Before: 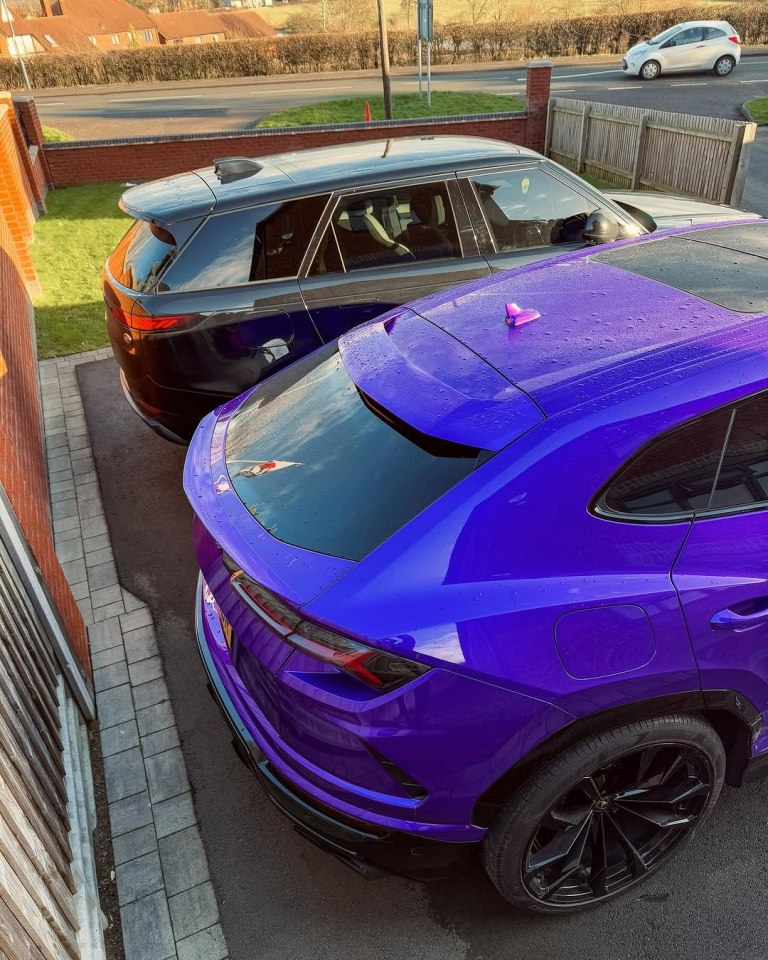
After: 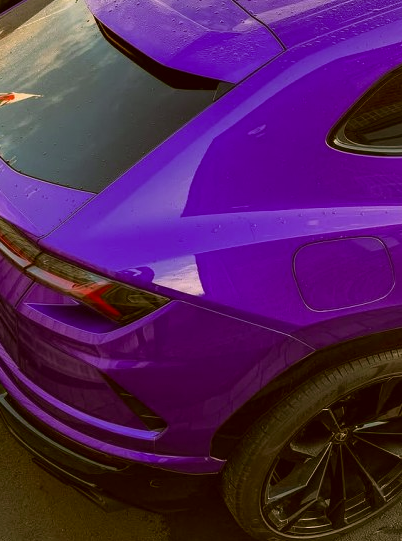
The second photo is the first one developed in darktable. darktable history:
crop: left 34.031%, top 38.395%, right 13.568%, bottom 5.163%
color correction: highlights a* 8.39, highlights b* 15.2, shadows a* -0.329, shadows b* 26.96
